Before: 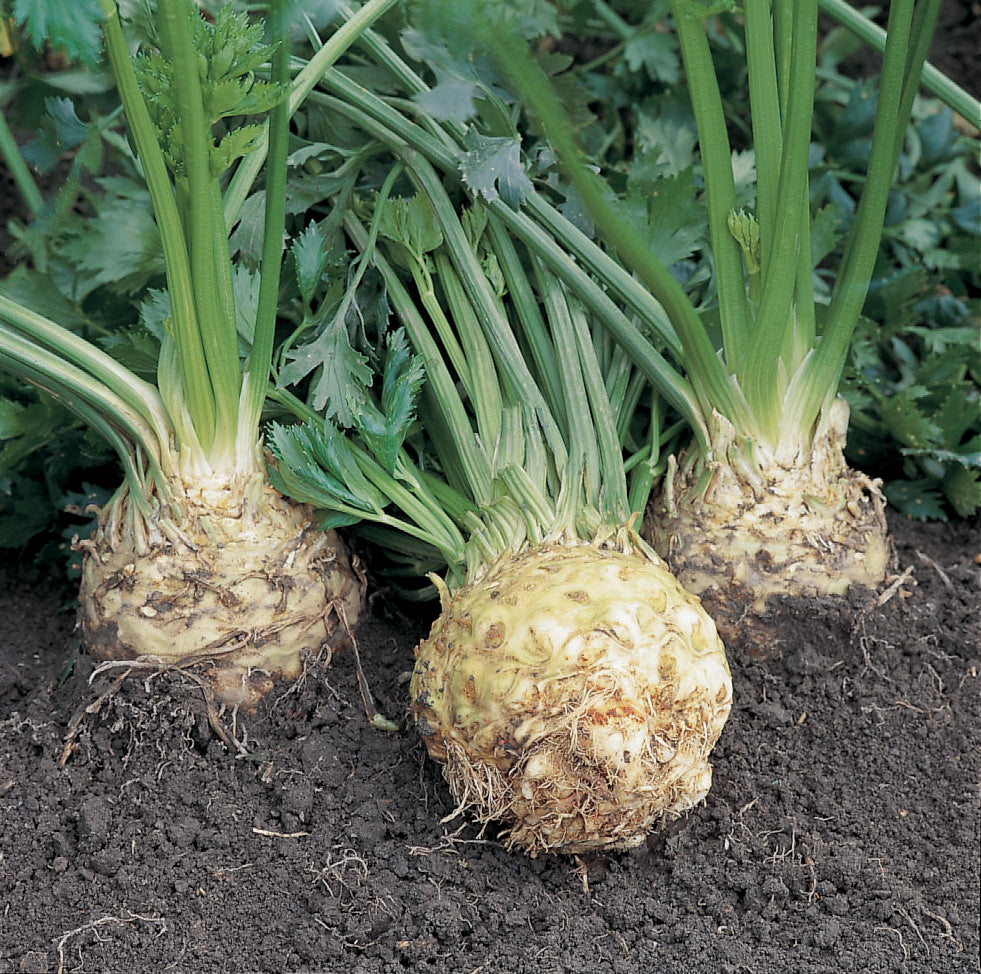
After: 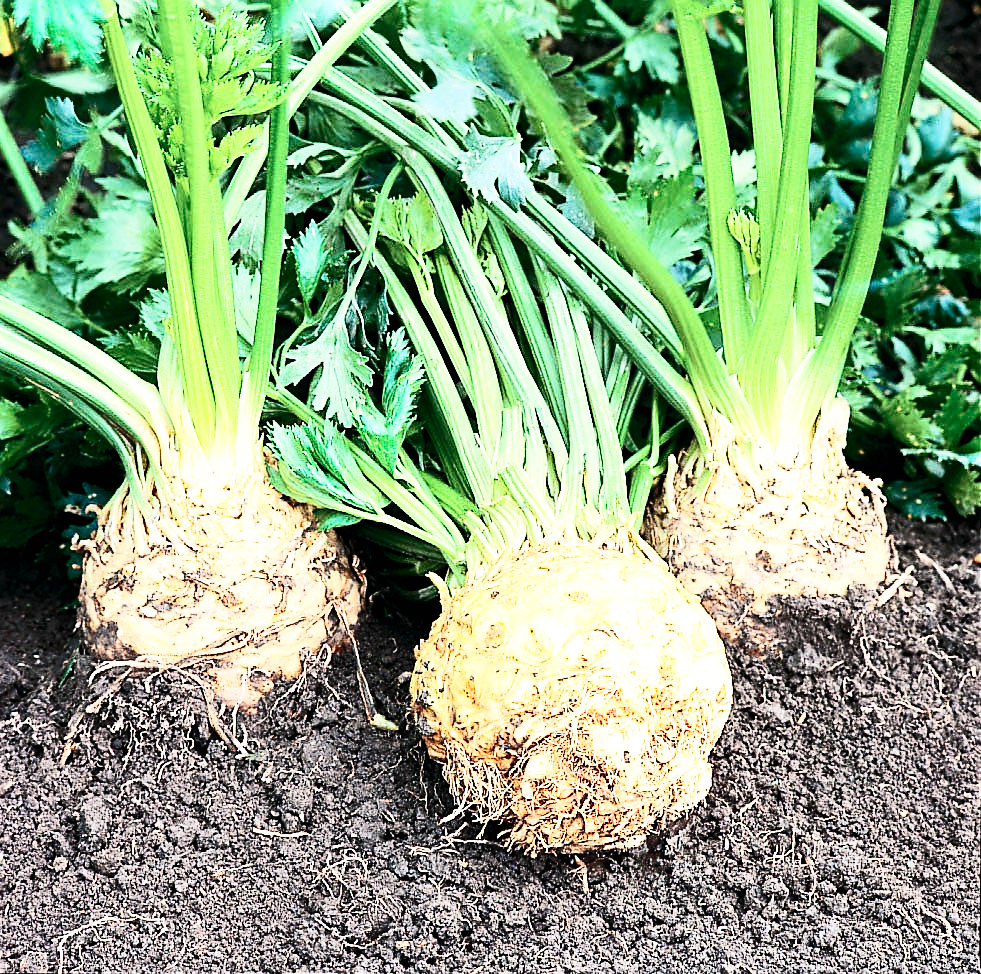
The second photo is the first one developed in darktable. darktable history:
sharpen: on, module defaults
base curve: curves: ch0 [(0, 0) (0.007, 0.004) (0.027, 0.03) (0.046, 0.07) (0.207, 0.54) (0.442, 0.872) (0.673, 0.972) (1, 1)], preserve colors none
contrast brightness saturation: contrast 0.4, brightness 0.1, saturation 0.21
